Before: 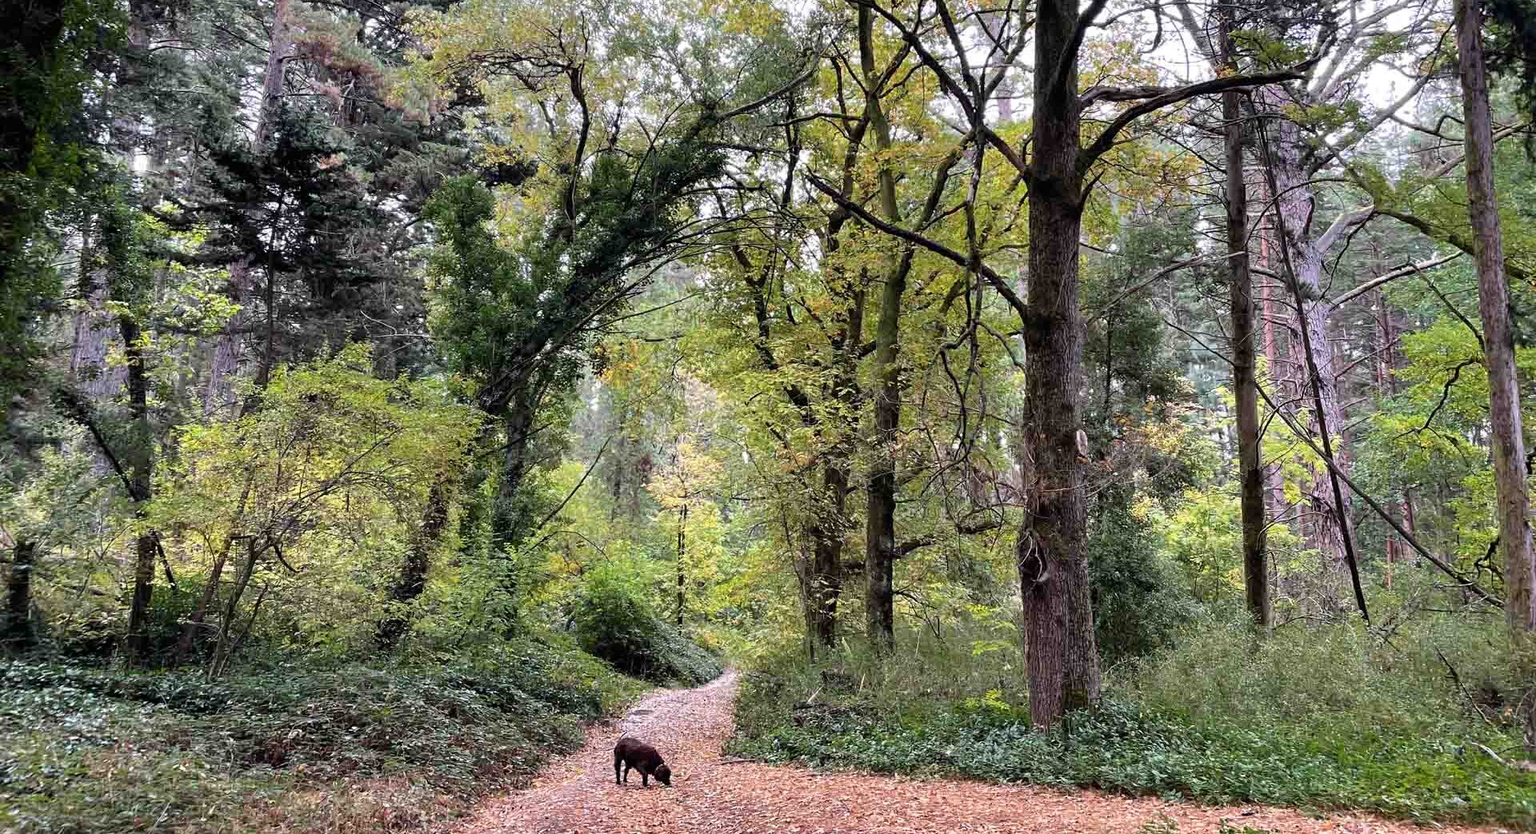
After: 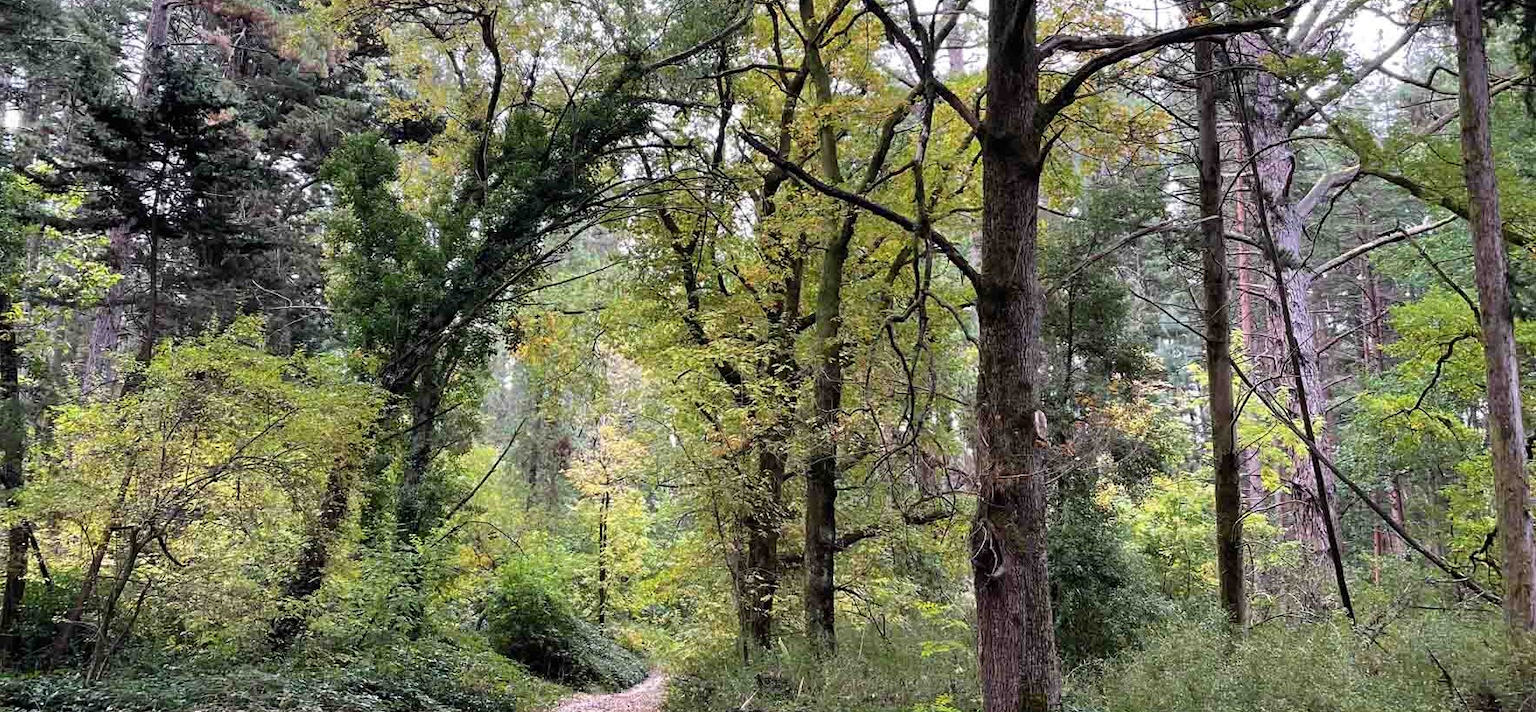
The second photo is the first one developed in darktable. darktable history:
crop: left 8.457%, top 6.608%, bottom 15.201%
